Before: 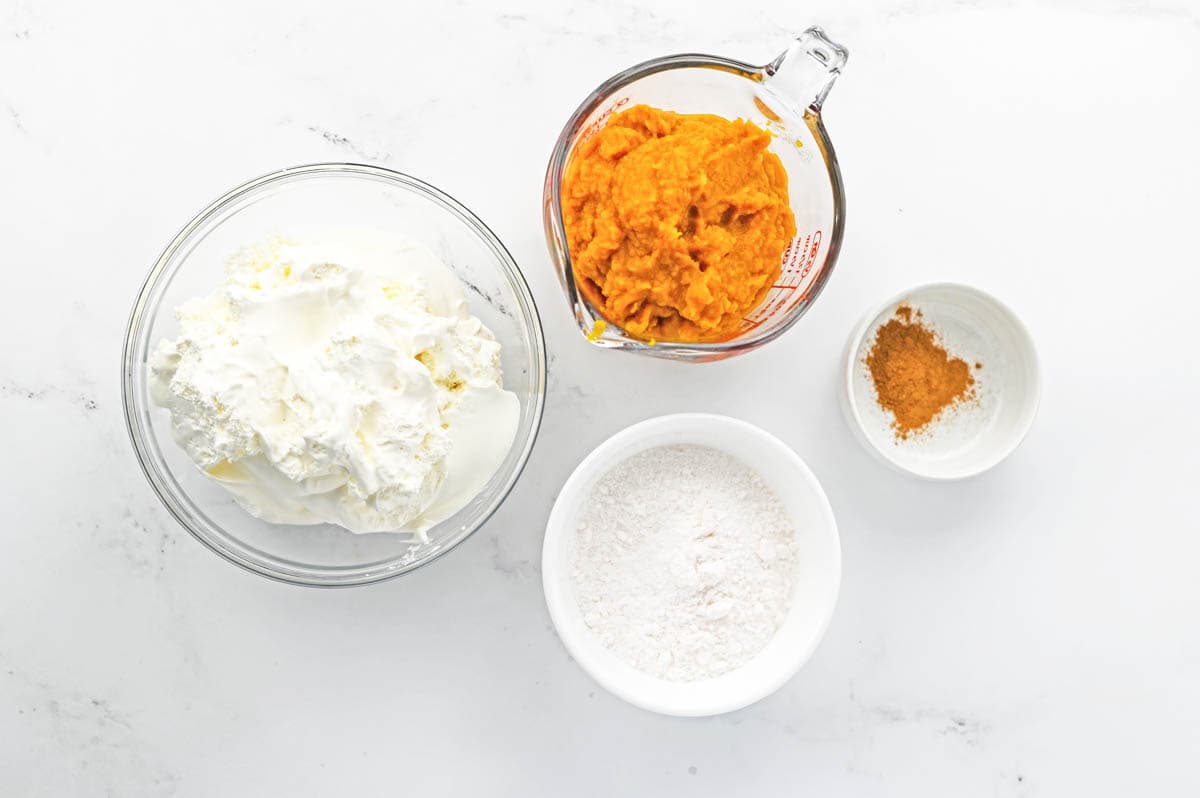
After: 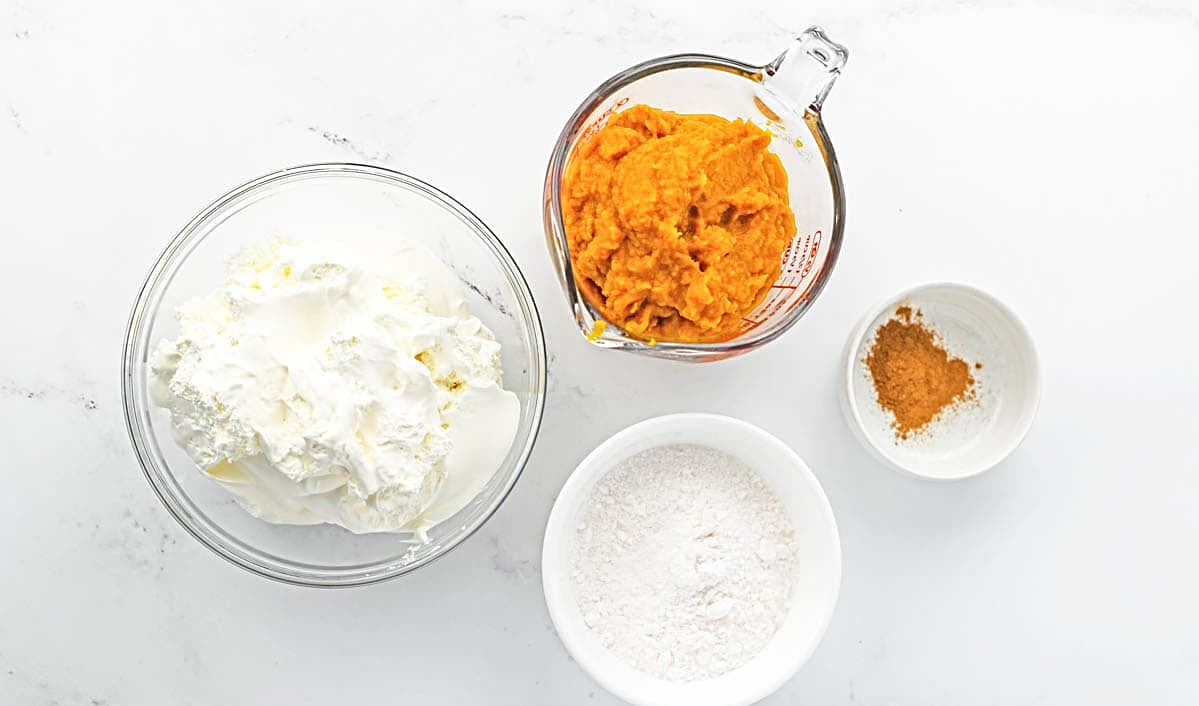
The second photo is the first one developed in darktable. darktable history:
sharpen: on, module defaults
crop and rotate: top 0%, bottom 11.43%
